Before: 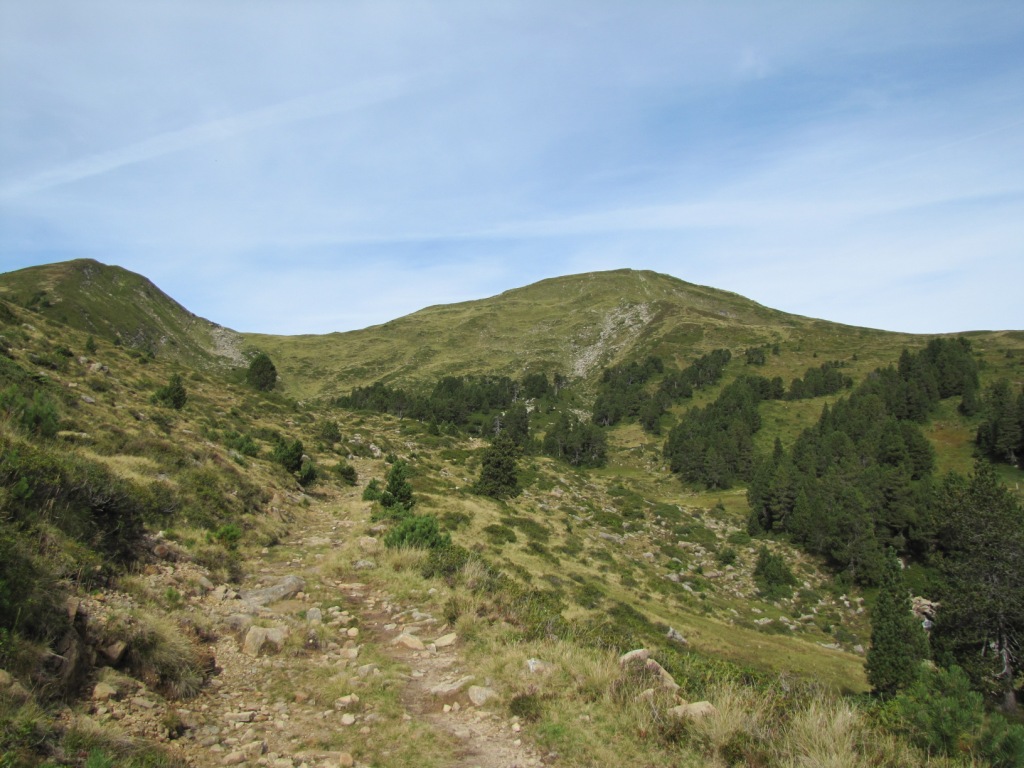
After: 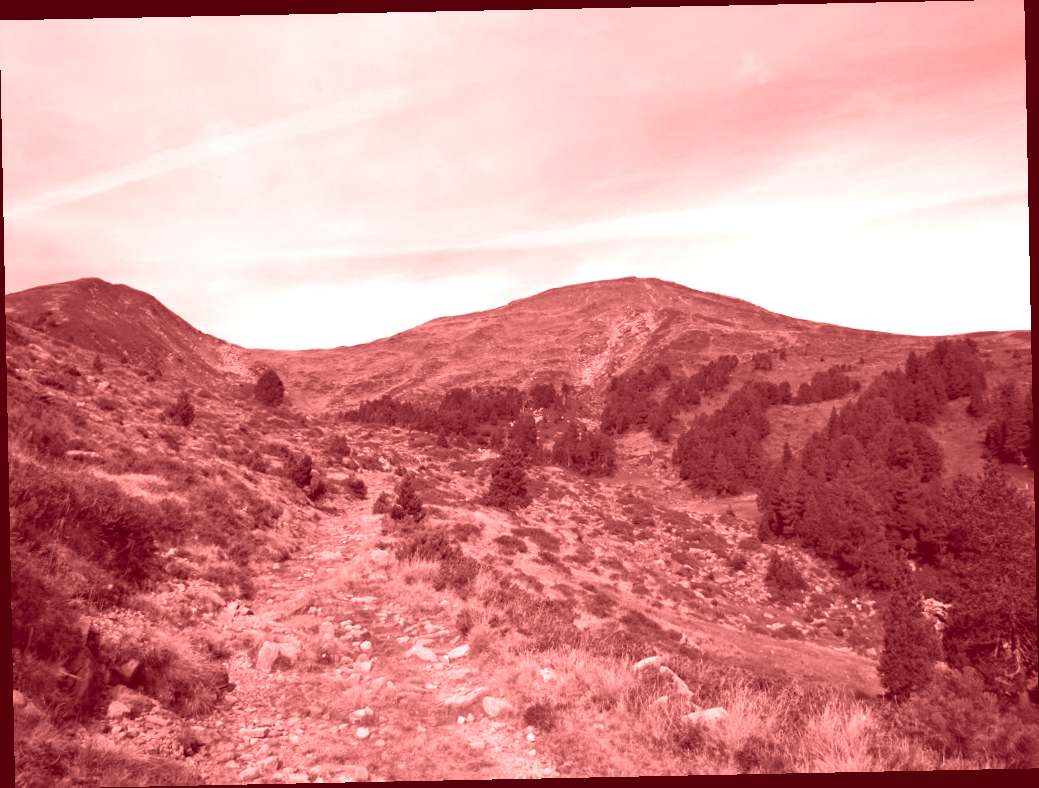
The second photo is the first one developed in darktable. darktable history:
rotate and perspective: rotation -1.17°, automatic cropping off
color balance rgb: linear chroma grading › global chroma 9%, perceptual saturation grading › global saturation 36%, perceptual saturation grading › shadows 35%, perceptual brilliance grading › global brilliance 15%, perceptual brilliance grading › shadows -35%, global vibrance 15%
colorize: saturation 60%, source mix 100%
haze removal: compatibility mode true, adaptive false
